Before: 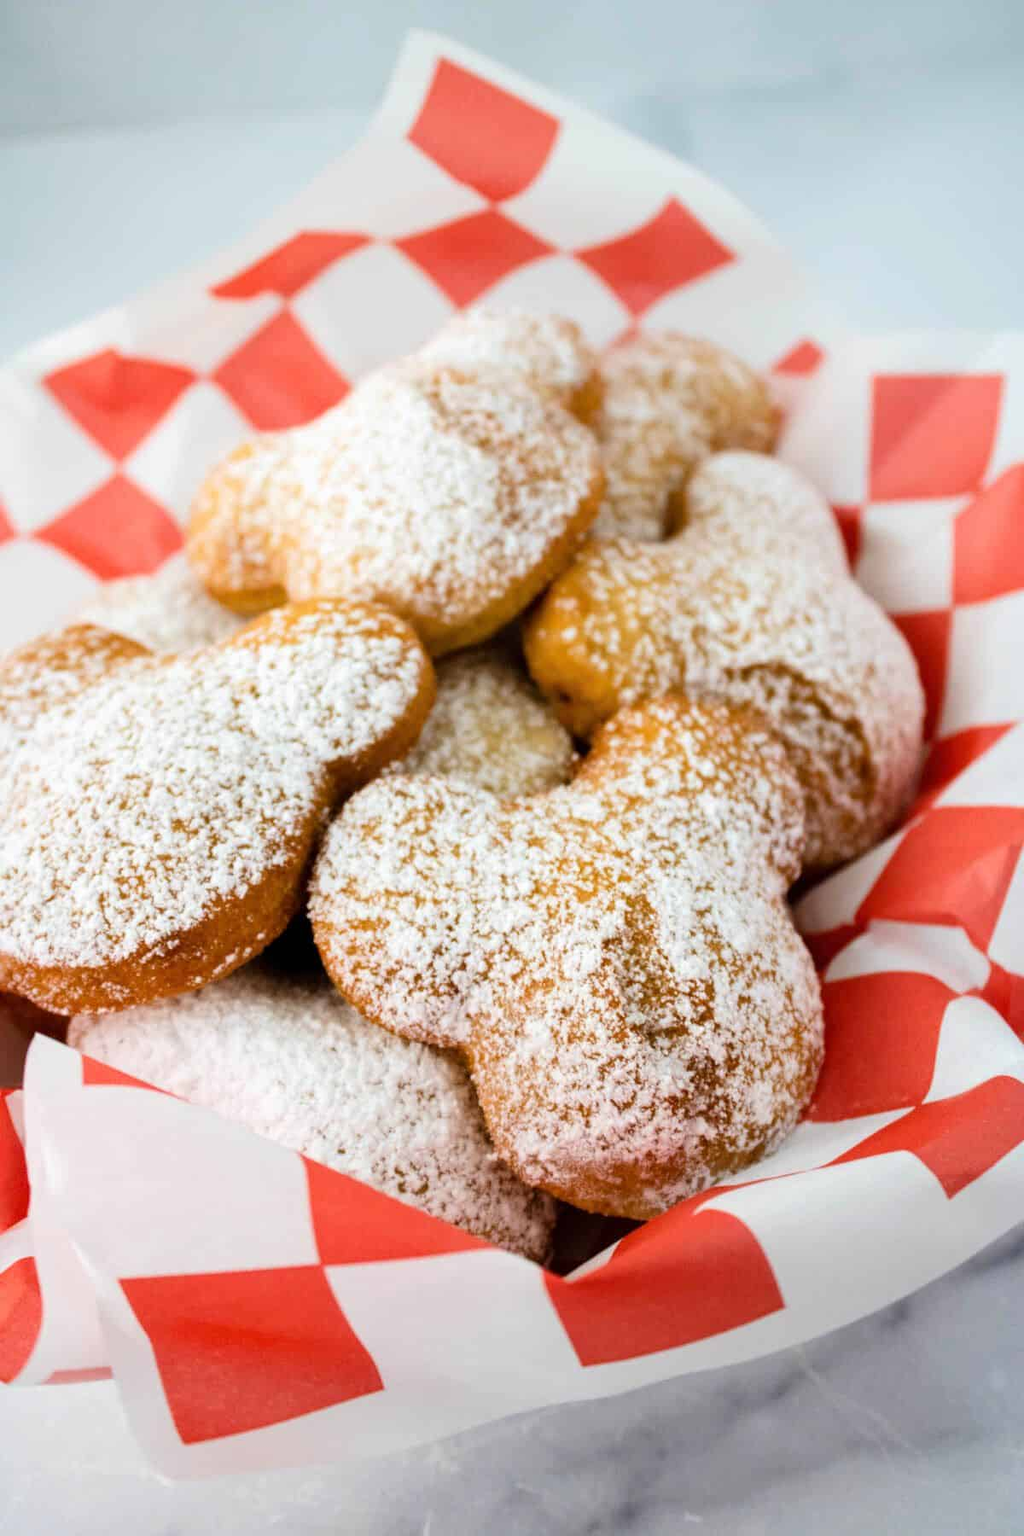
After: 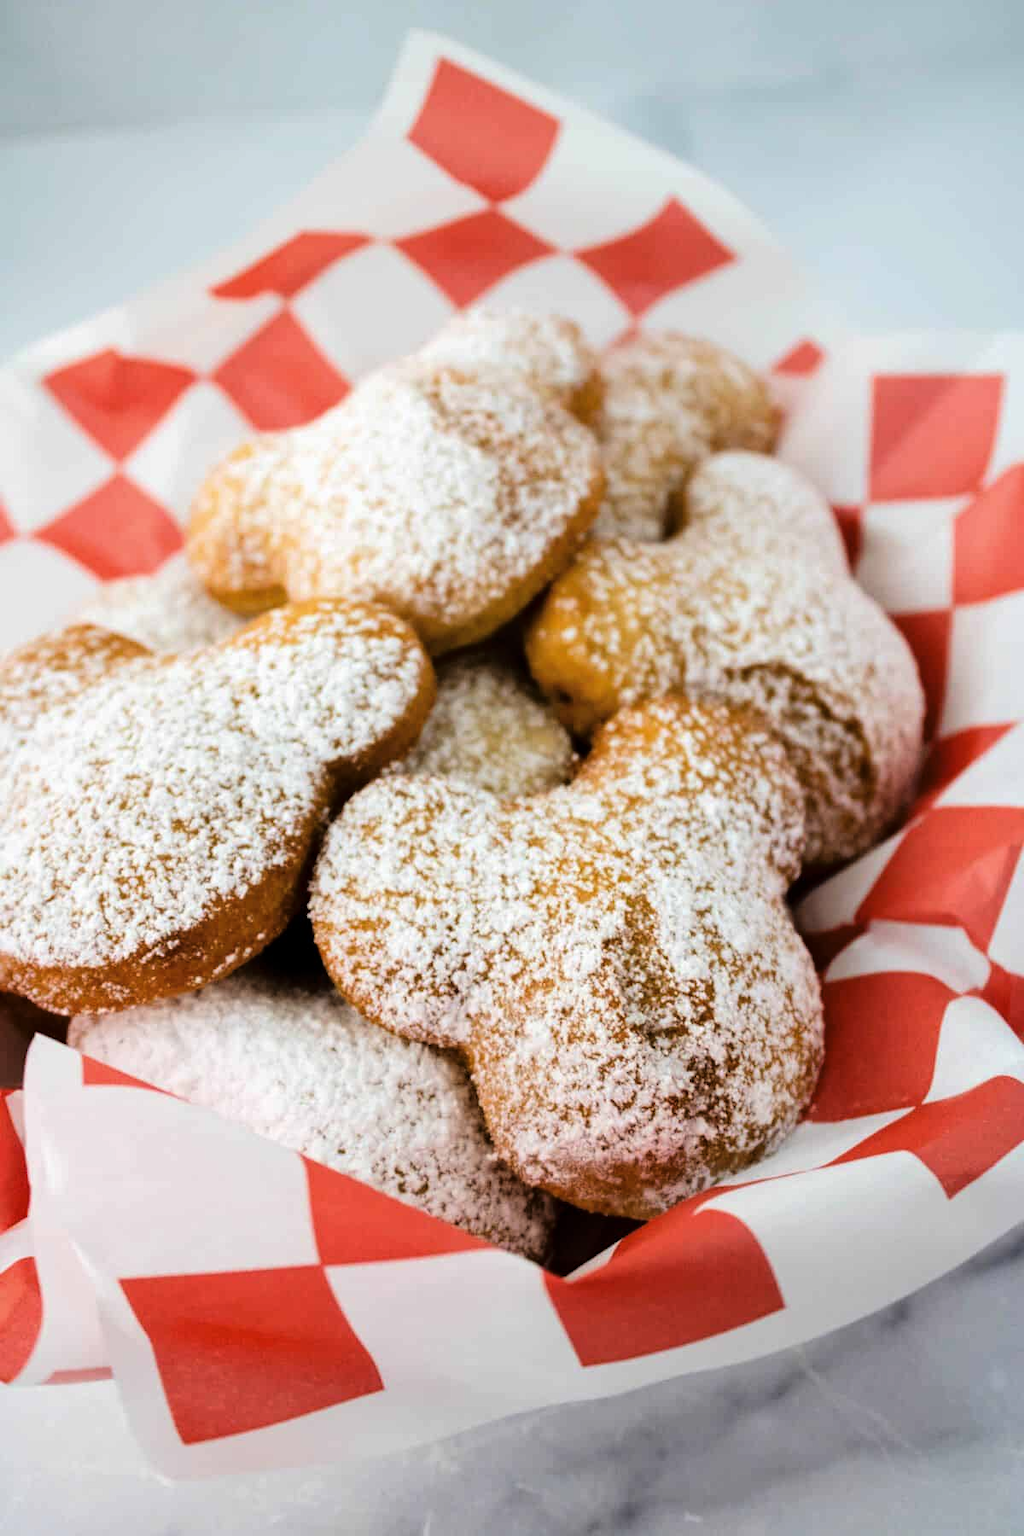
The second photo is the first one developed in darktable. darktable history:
tone curve: curves: ch0 [(0, 0) (0.003, 0.001) (0.011, 0.004) (0.025, 0.011) (0.044, 0.021) (0.069, 0.028) (0.1, 0.036) (0.136, 0.051) (0.177, 0.085) (0.224, 0.127) (0.277, 0.193) (0.335, 0.266) (0.399, 0.338) (0.468, 0.419) (0.543, 0.504) (0.623, 0.593) (0.709, 0.689) (0.801, 0.784) (0.898, 0.888) (1, 1)], color space Lab, linked channels, preserve colors none
